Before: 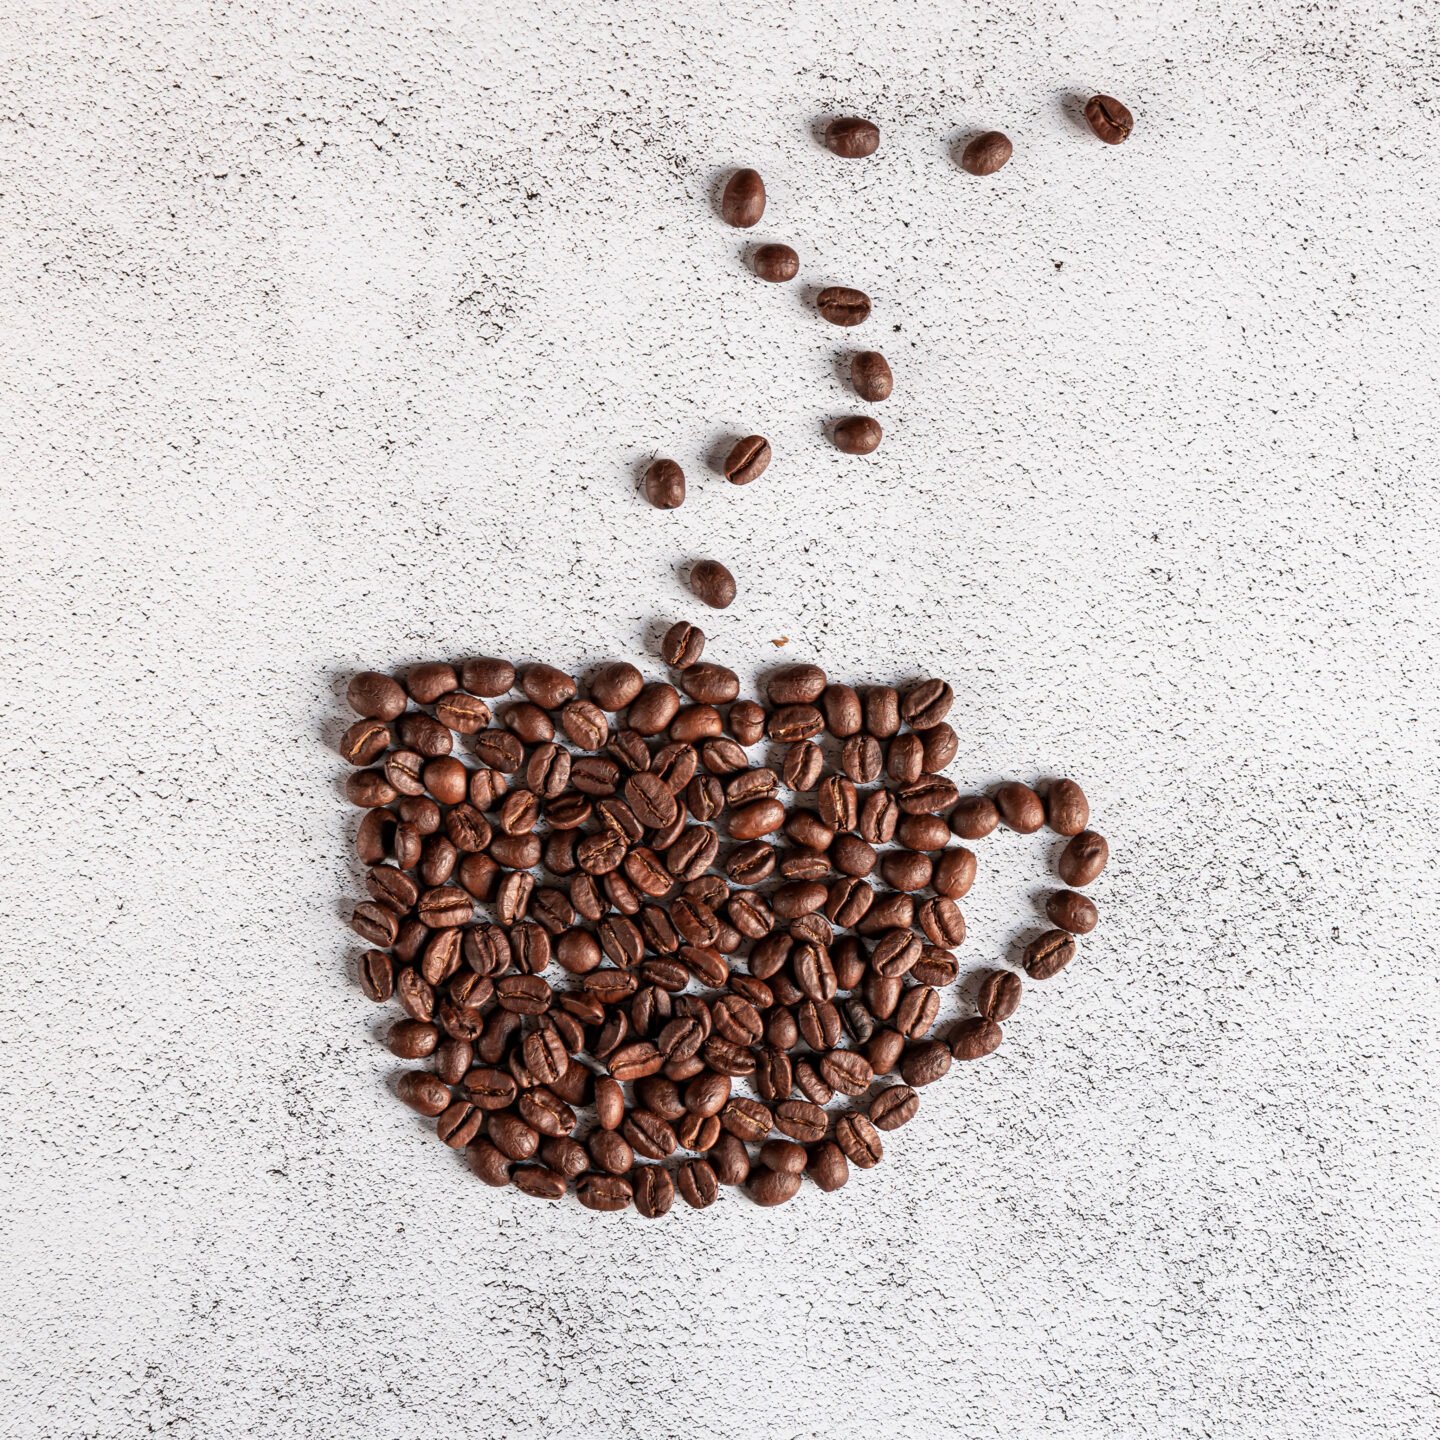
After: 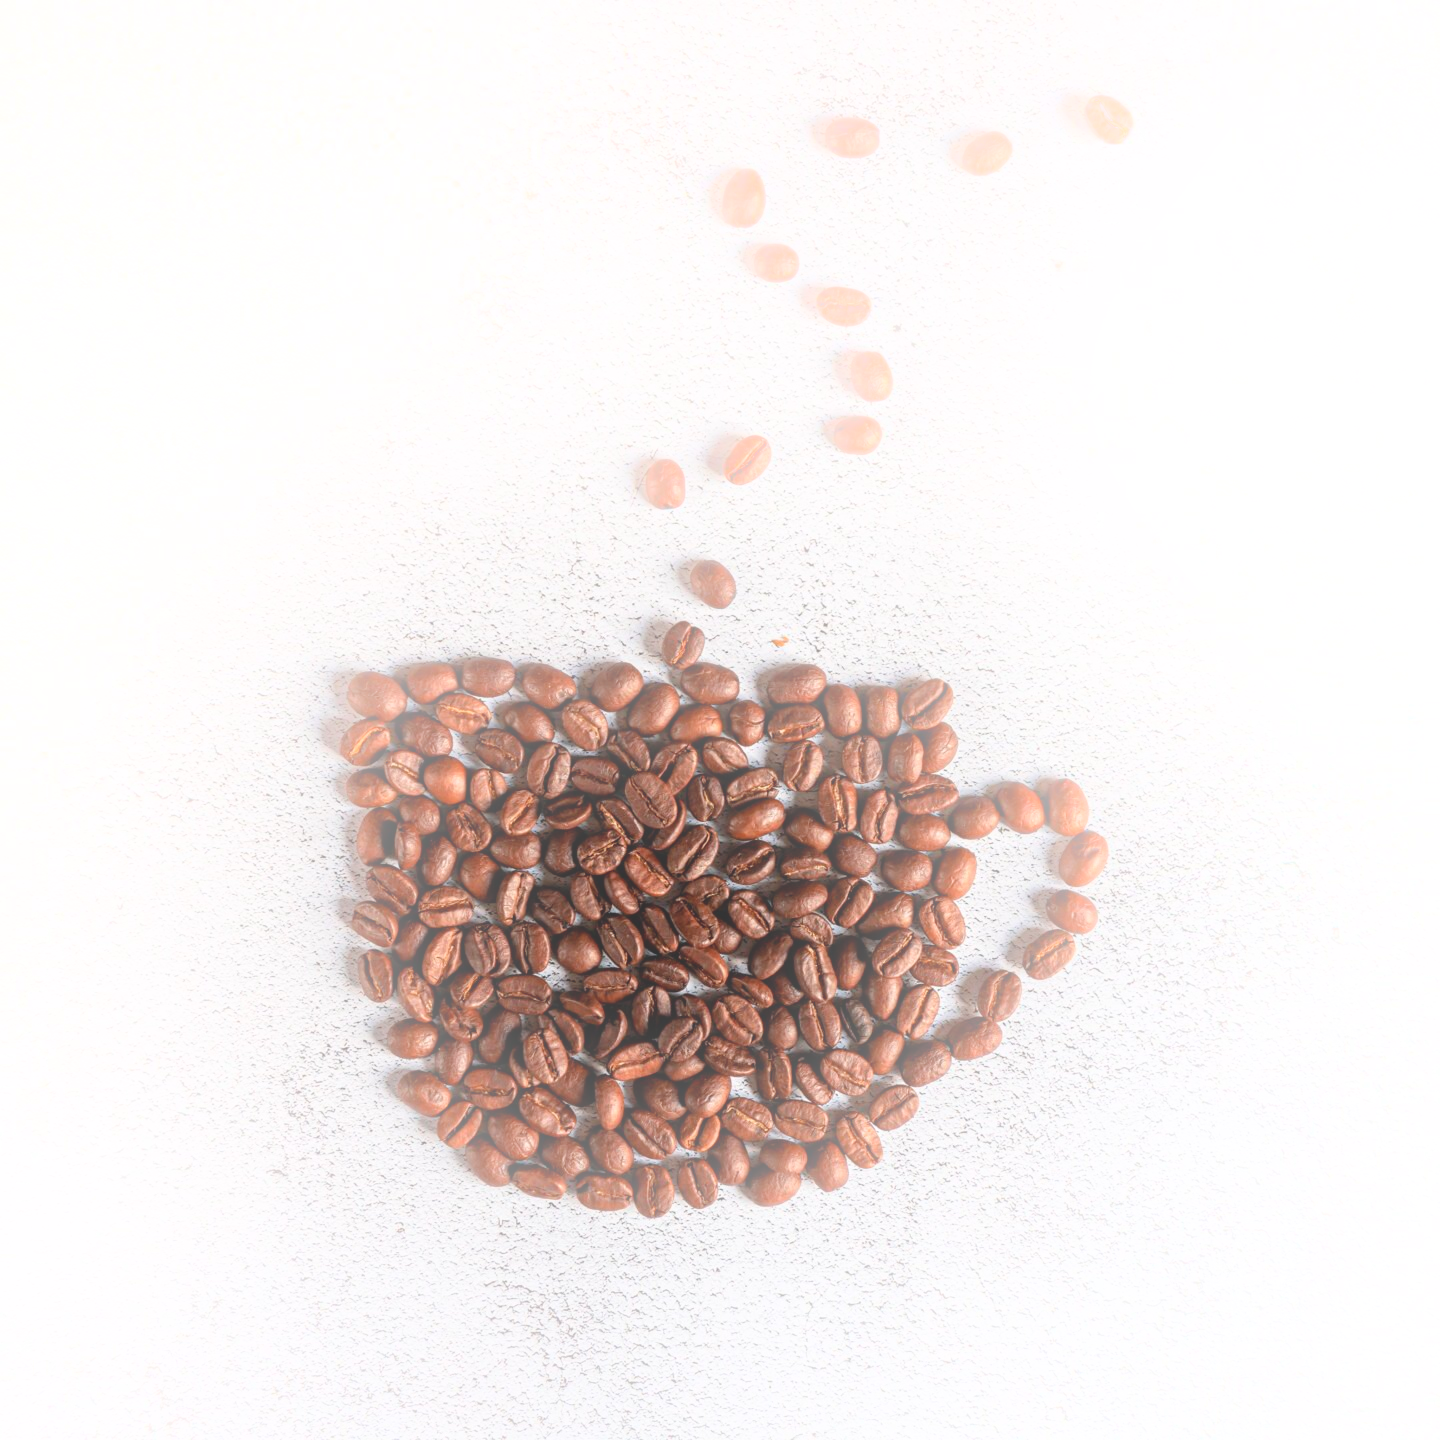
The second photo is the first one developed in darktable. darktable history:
bloom: size 40%
tone equalizer: on, module defaults
